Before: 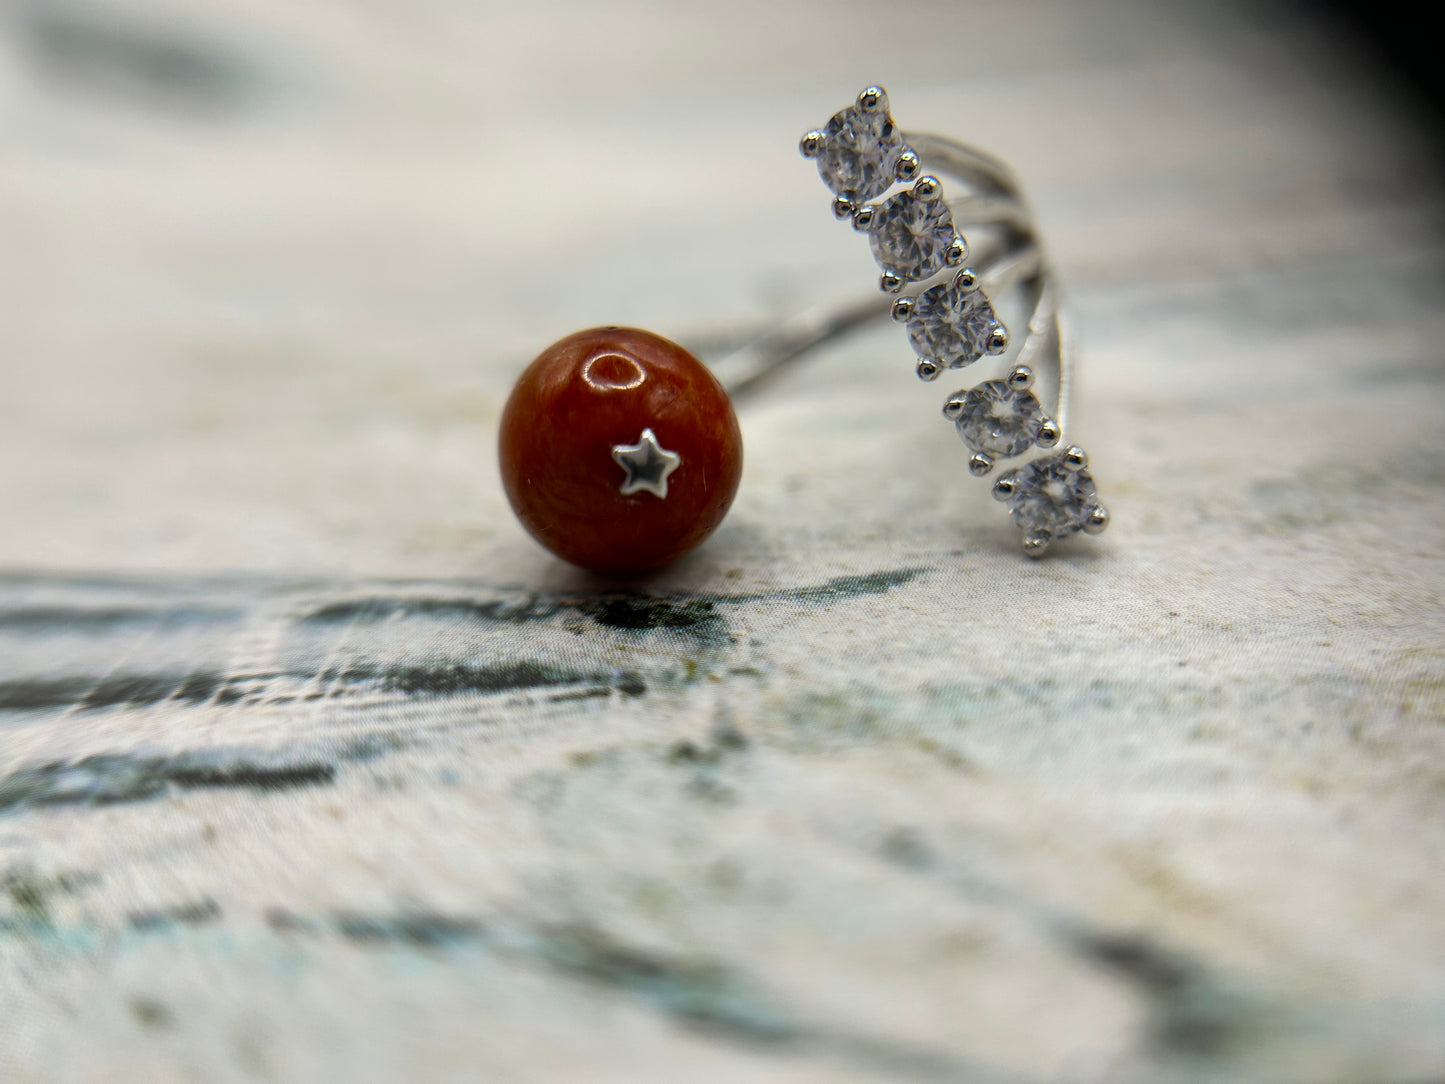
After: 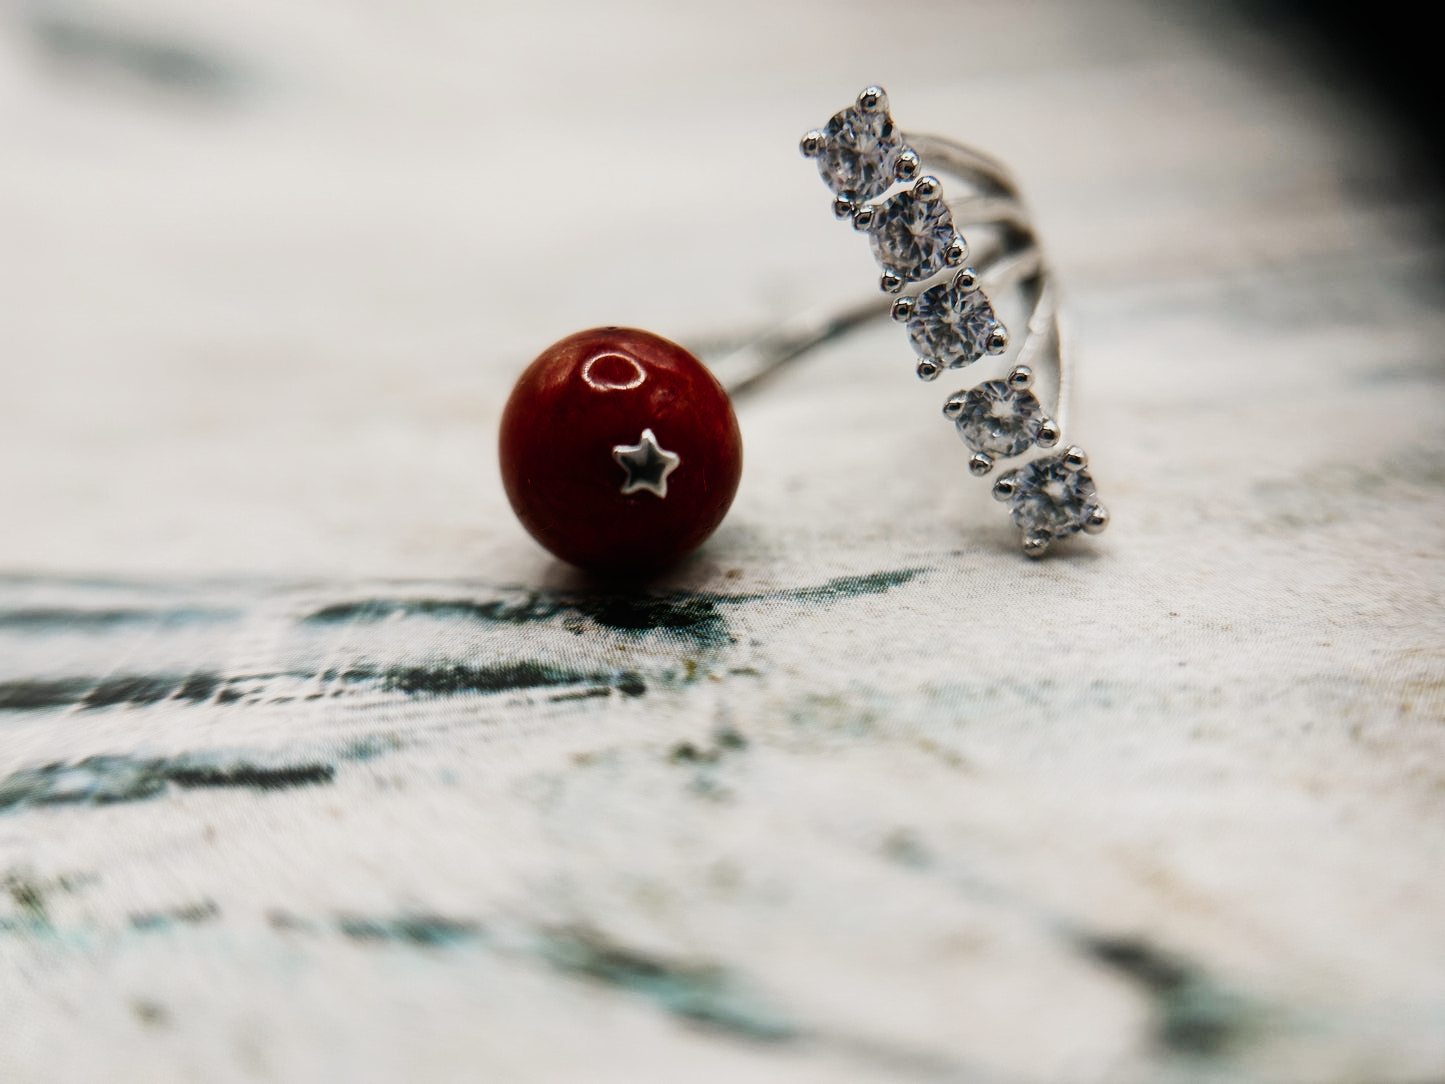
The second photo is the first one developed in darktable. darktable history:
contrast equalizer: y [[0.5, 0.5, 0.478, 0.5, 0.5, 0.5], [0.5 ×6], [0.5 ×6], [0 ×6], [0 ×6]]
color equalizer: saturation › orange 0.972, saturation › cyan 1.04, saturation › blue 1.04, brightness › orange 1.03, brightness › green 0.972, brightness › cyan 0.961, brightness › blue 0.972
diffuse or sharpen "bloom 10%": radius span 32, 1st order speed 50%, 2nd order speed 50%, 3rd order speed 50%, 4th order speed 50% | blend: blend mode normal, opacity 10%; mask: uniform (no mask)
diffuse or sharpen "_builtin_sharpen demosaicing | AA filter": edge sensitivity 1, 1st order anisotropy 100%, 2nd order anisotropy 100%, 3rd order anisotropy 100%, 4th order anisotropy 100%, 1st order speed -25%, 2nd order speed -25%, 3rd order speed -25%, 4th order speed -25%
diffuse or sharpen "_builtin_local contrast | fast": radius span 512, edge sensitivity 0.01, edge threshold 0.05, 3rd order anisotropy 500%, 3rd order speed -50%, central radius 512
diffuse or sharpen "_builtin_lens deblur | medium": iterations 16, radius span 10, edge sensitivity 3, edge threshold 1, 1st order anisotropy 100%, 3rd order anisotropy 100%, 1st order speed -25%, 2nd order speed 12.5%, 3rd order speed -50%, 4th order speed 25%
sigmoid: contrast 1.7, skew -0.2, preserve hue 0%, red attenuation 0.1, red rotation 0.035, green attenuation 0.1, green rotation -0.017, blue attenuation 0.15, blue rotation -0.052, base primaries Rec2020
rgb primaries "creative|pastel": red hue -0.035, red purity 0.85, green hue 0.087, green purity 0.85, blue hue -0.122, blue purity 1.2
color balance rgb "creative|pastel": shadows lift › chroma 1%, shadows lift › hue 217.2°, power › hue 310.8°, highlights gain › chroma 1%, highlights gain › hue 54°, global offset › luminance 0.5%, global offset › hue 171.6°, perceptual saturation grading › global saturation 14.09%, perceptual saturation grading › highlights -25%, perceptual saturation grading › shadows 30%, perceptual brilliance grading › highlights 13.42%, perceptual brilliance grading › mid-tones 8.05%, perceptual brilliance grading › shadows -17.45%, global vibrance 25%
